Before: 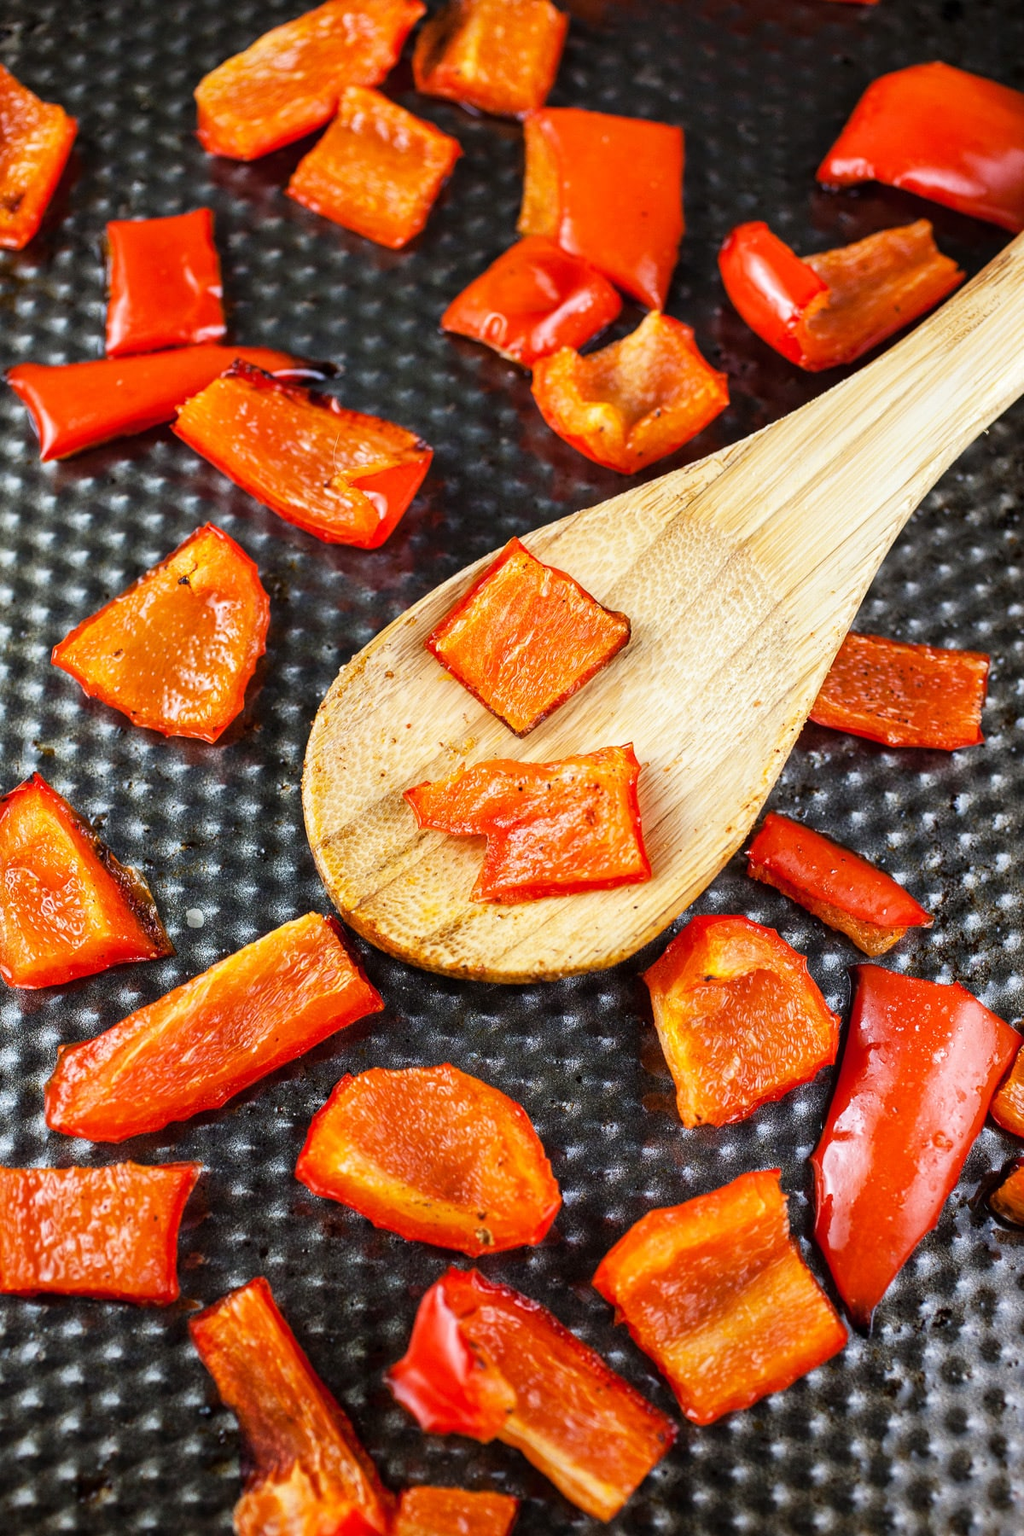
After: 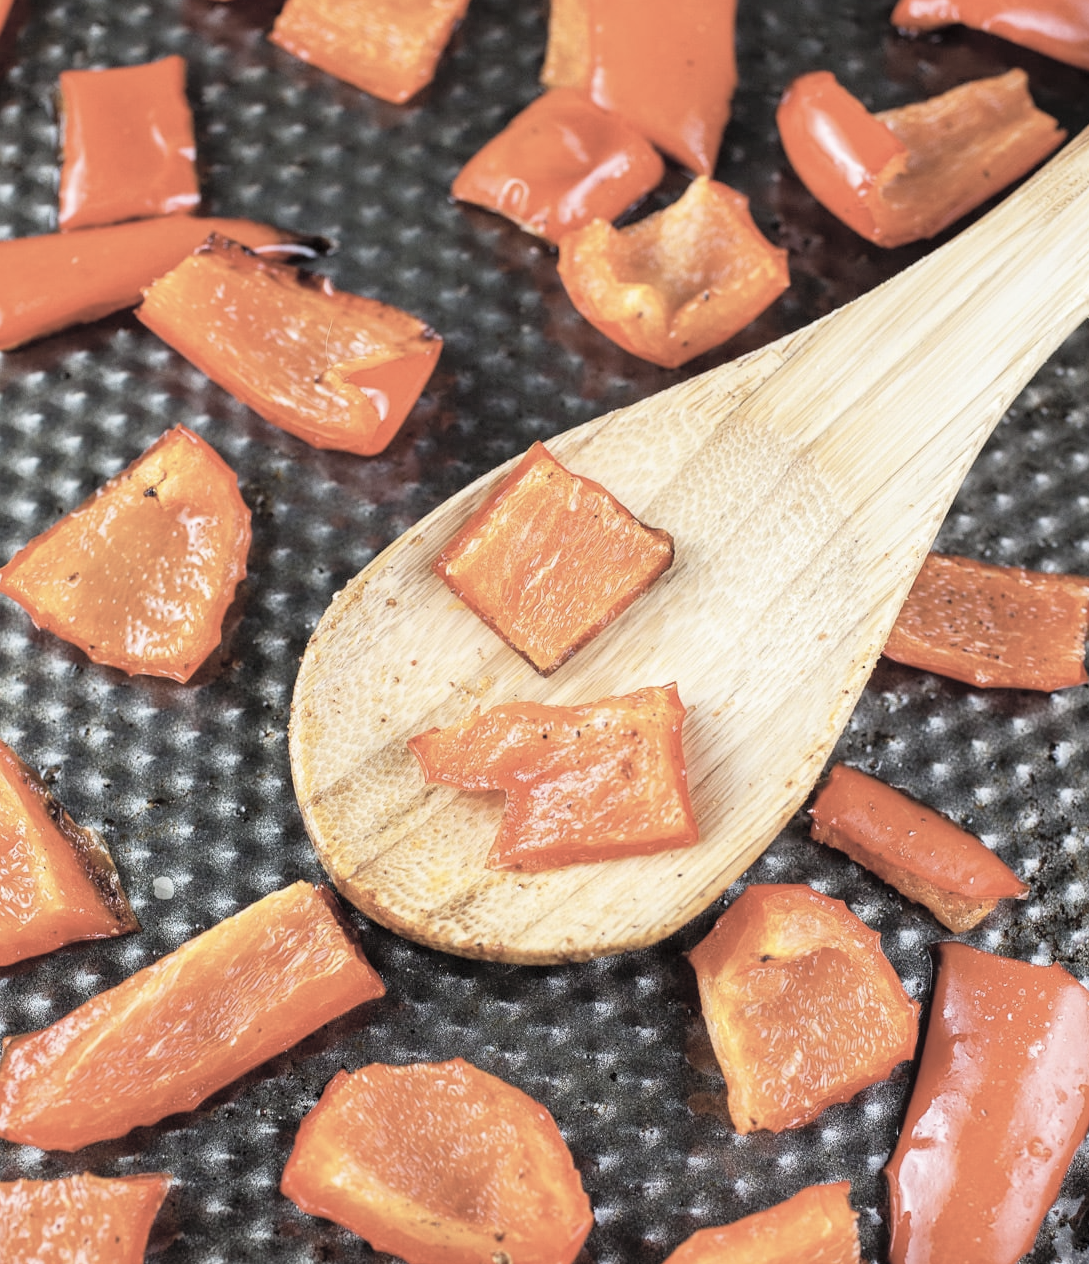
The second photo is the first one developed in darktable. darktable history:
contrast brightness saturation: brightness 0.184, saturation -0.49
crop: left 5.465%, top 10.45%, right 3.729%, bottom 19.284%
